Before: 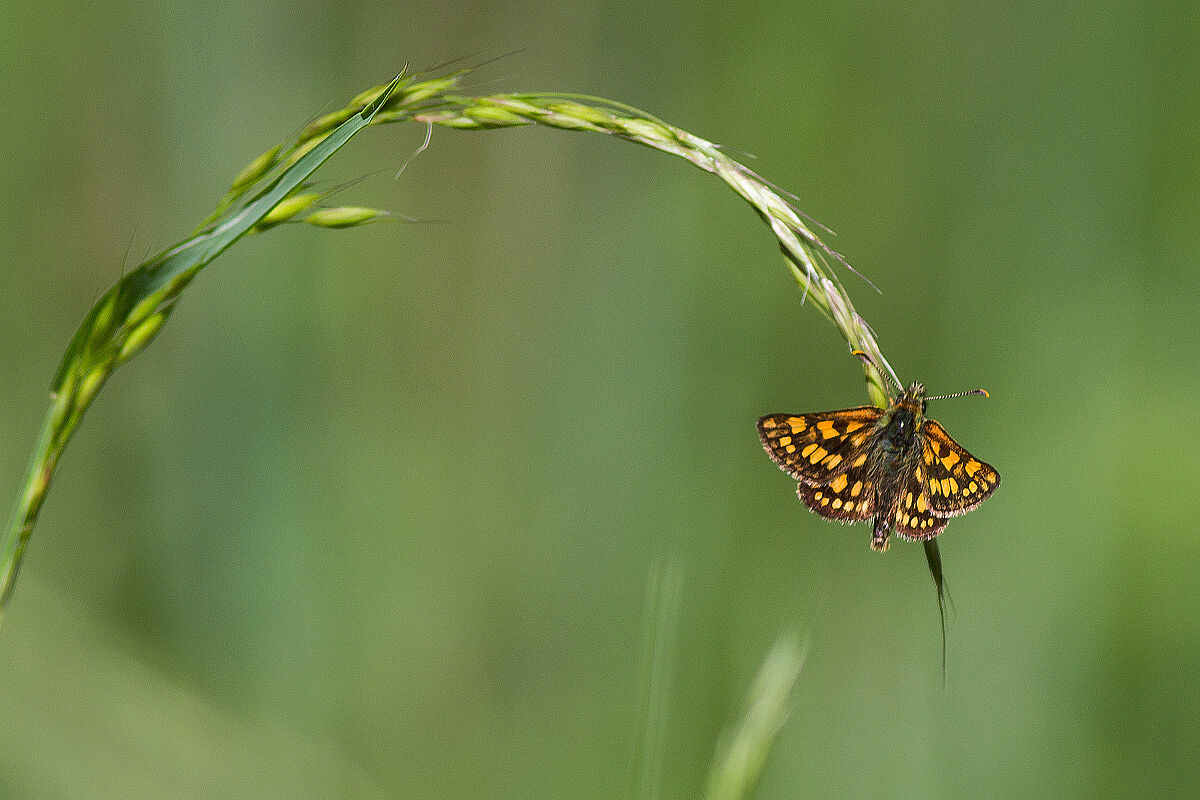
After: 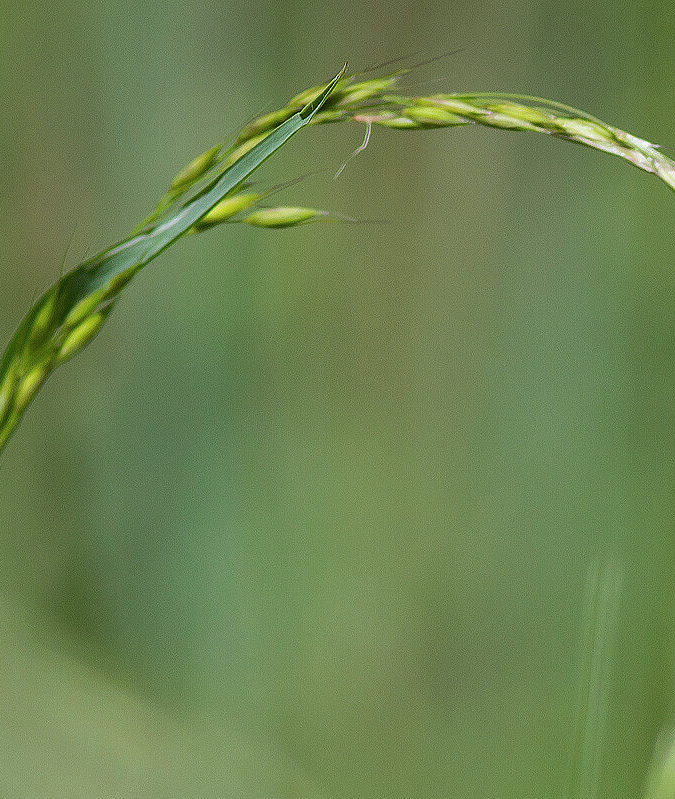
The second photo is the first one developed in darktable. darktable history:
color correction: highlights a* -0.137, highlights b* -5.91, shadows a* -0.137, shadows b* -0.137
crop: left 5.114%, right 38.589%
